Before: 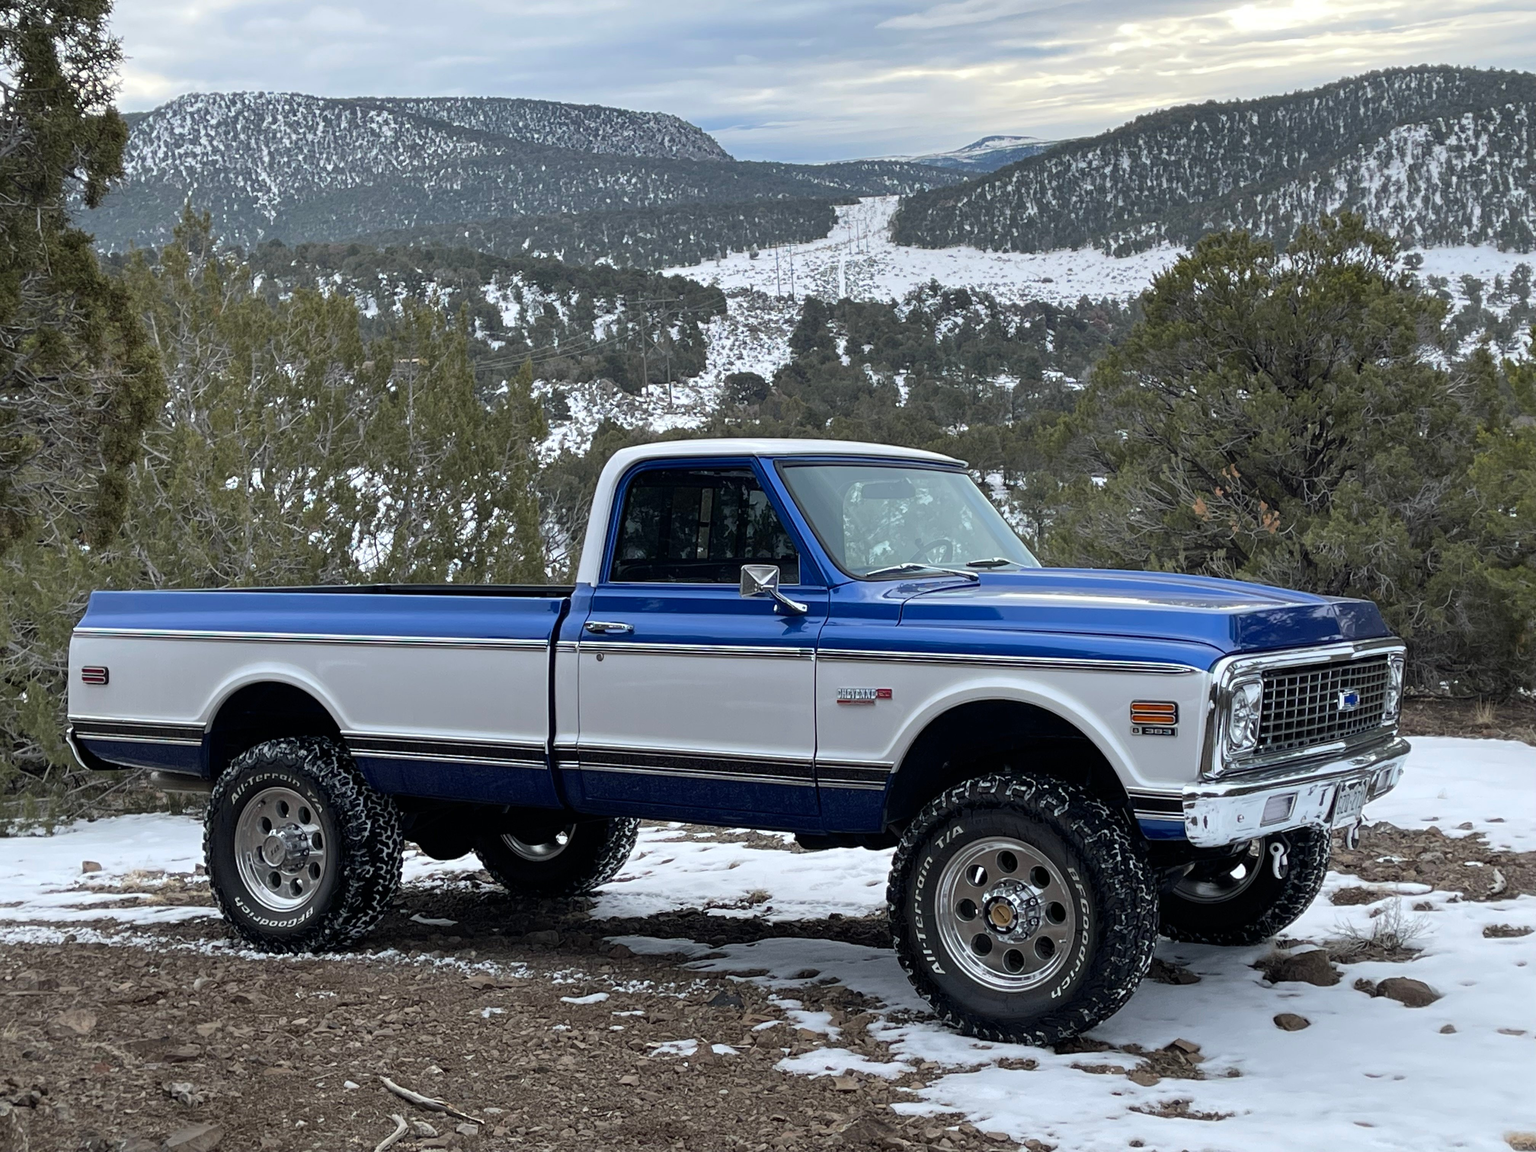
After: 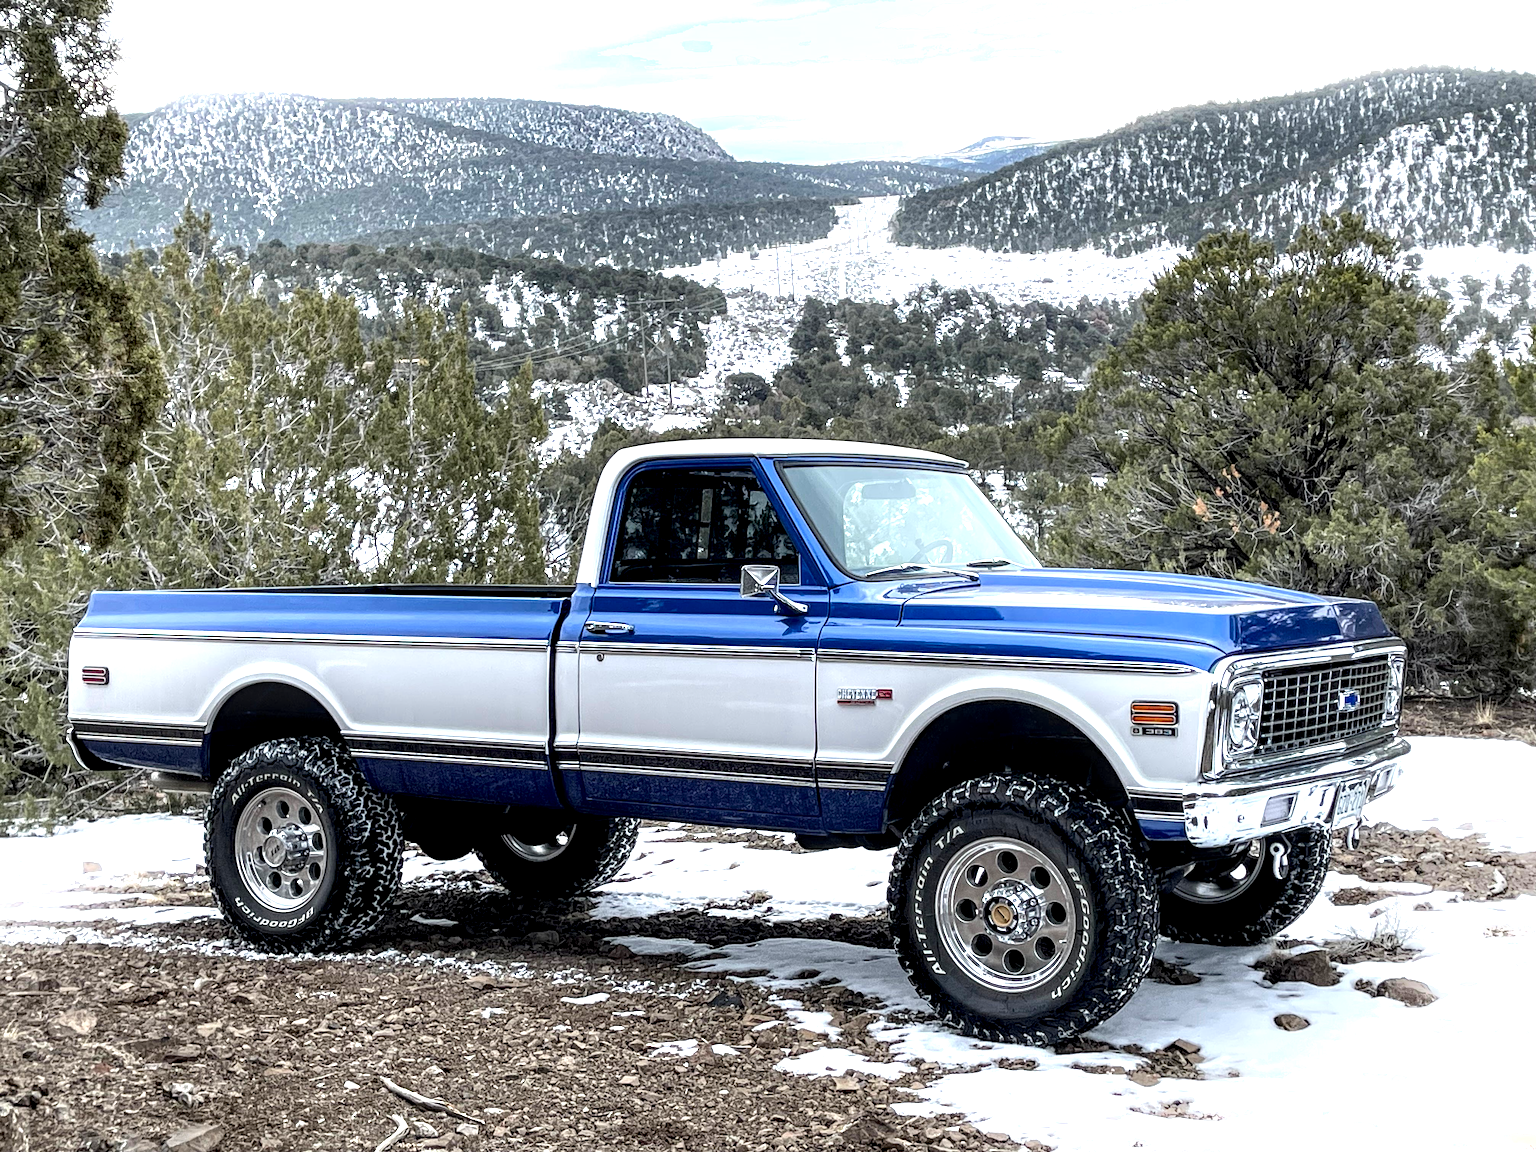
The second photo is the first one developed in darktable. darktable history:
tone equalizer: smoothing diameter 24.78%, edges refinement/feathering 13.45, preserve details guided filter
local contrast: highlights 17%, detail 186%
shadows and highlights: shadows -24.81, highlights 50.66, soften with gaussian
exposure: black level correction 0.001, exposure 1 EV, compensate highlight preservation false
